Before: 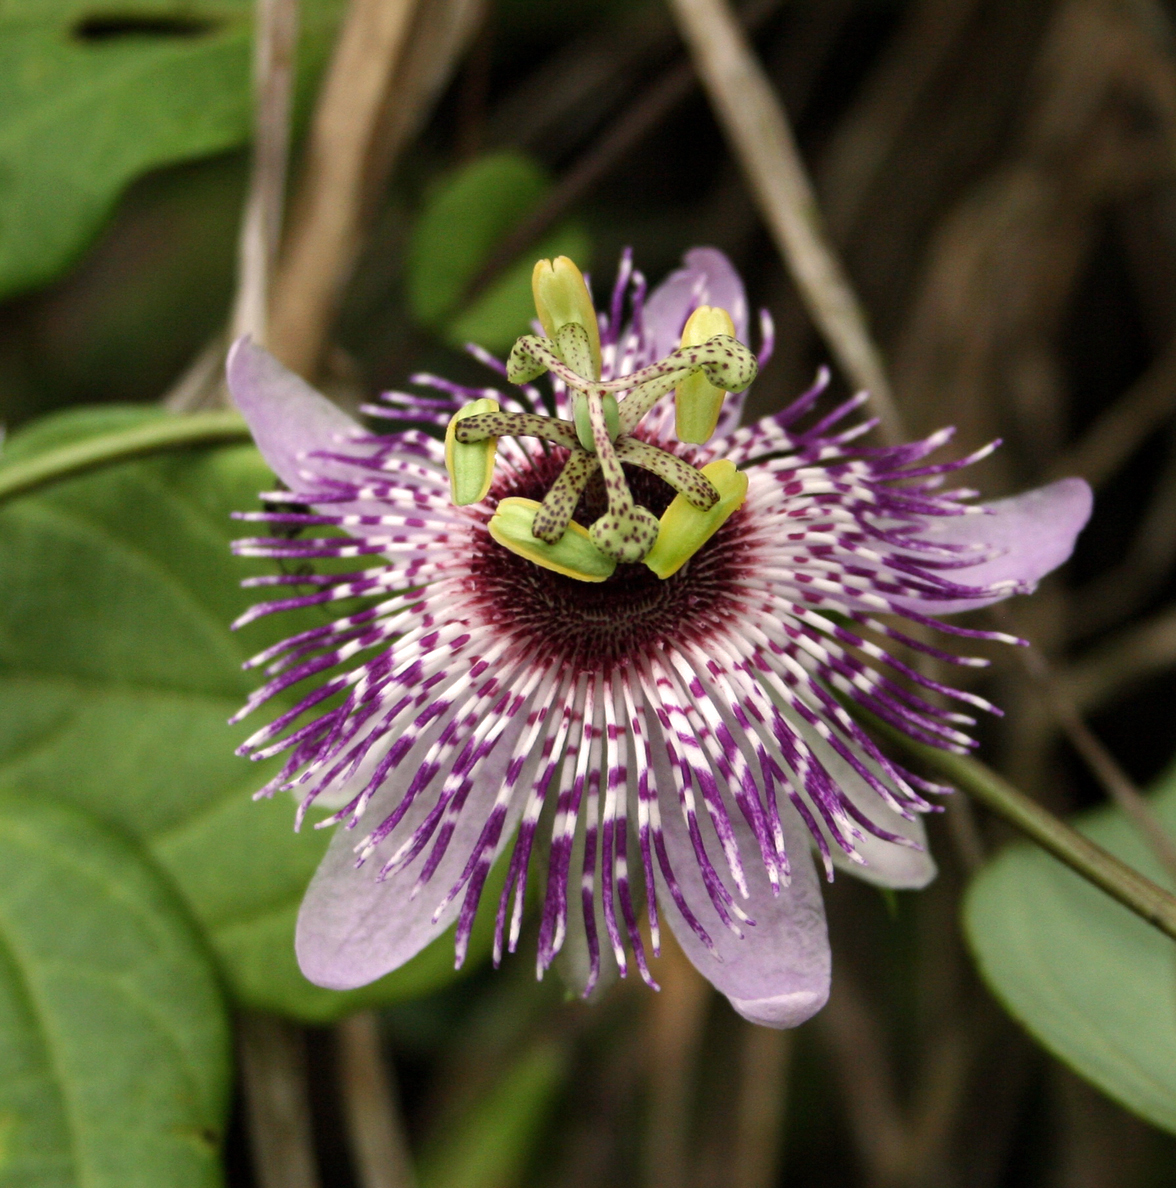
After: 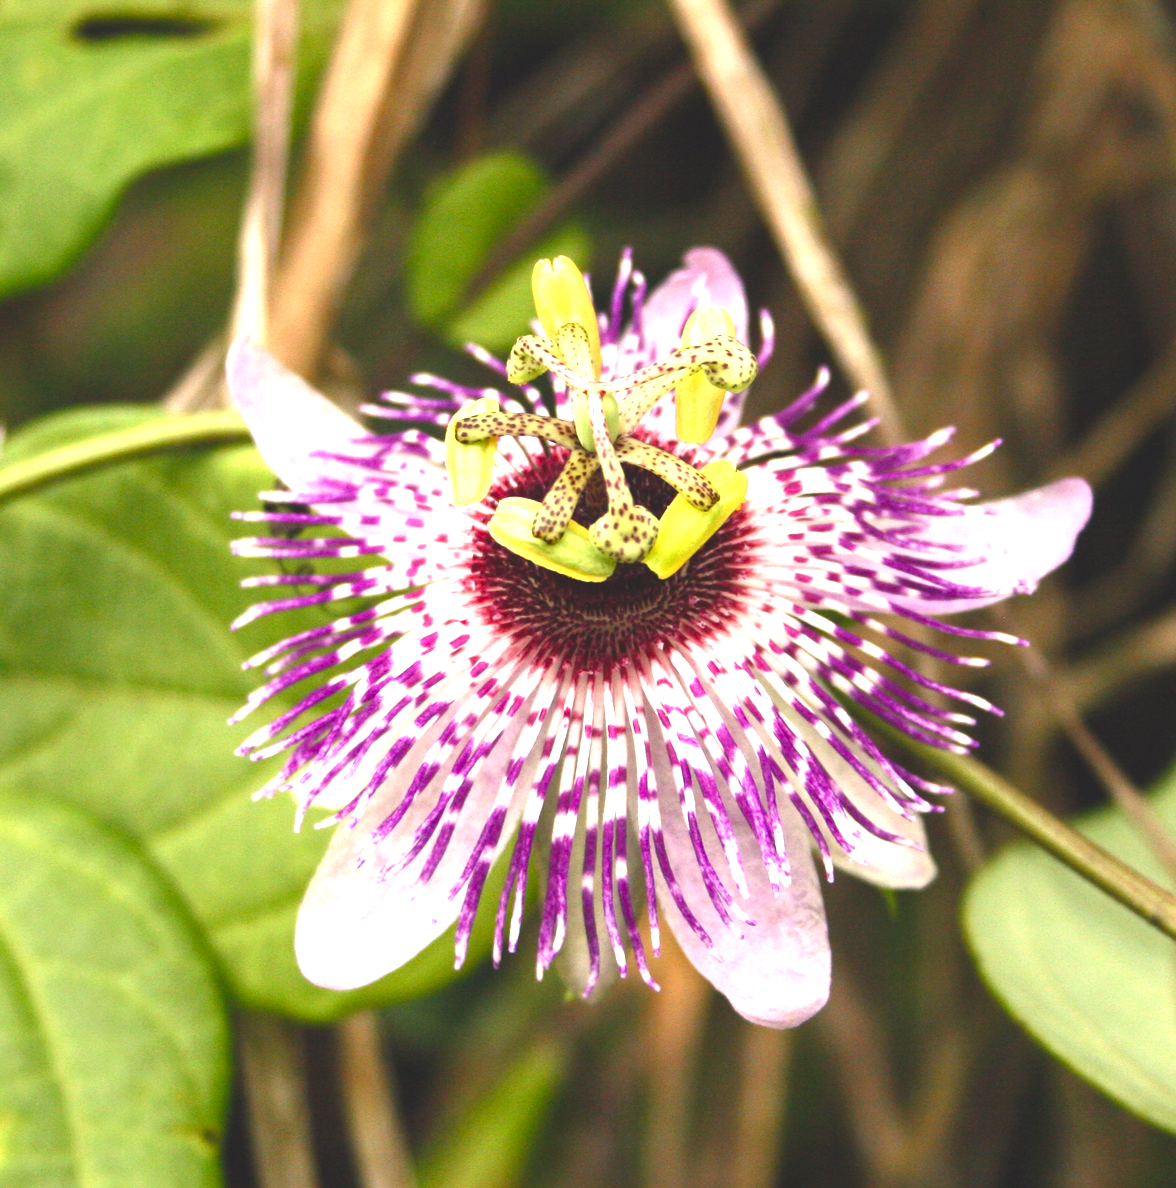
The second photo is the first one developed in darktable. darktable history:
exposure: black level correction 0, exposure 1.5 EV, compensate highlight preservation false
color balance rgb: shadows lift › chroma 2%, shadows lift › hue 247.2°, power › chroma 0.3%, power › hue 25.2°, highlights gain › chroma 3%, highlights gain › hue 60°, global offset › luminance 2%, perceptual saturation grading › global saturation 20%, perceptual saturation grading › highlights -20%, perceptual saturation grading › shadows 30%
